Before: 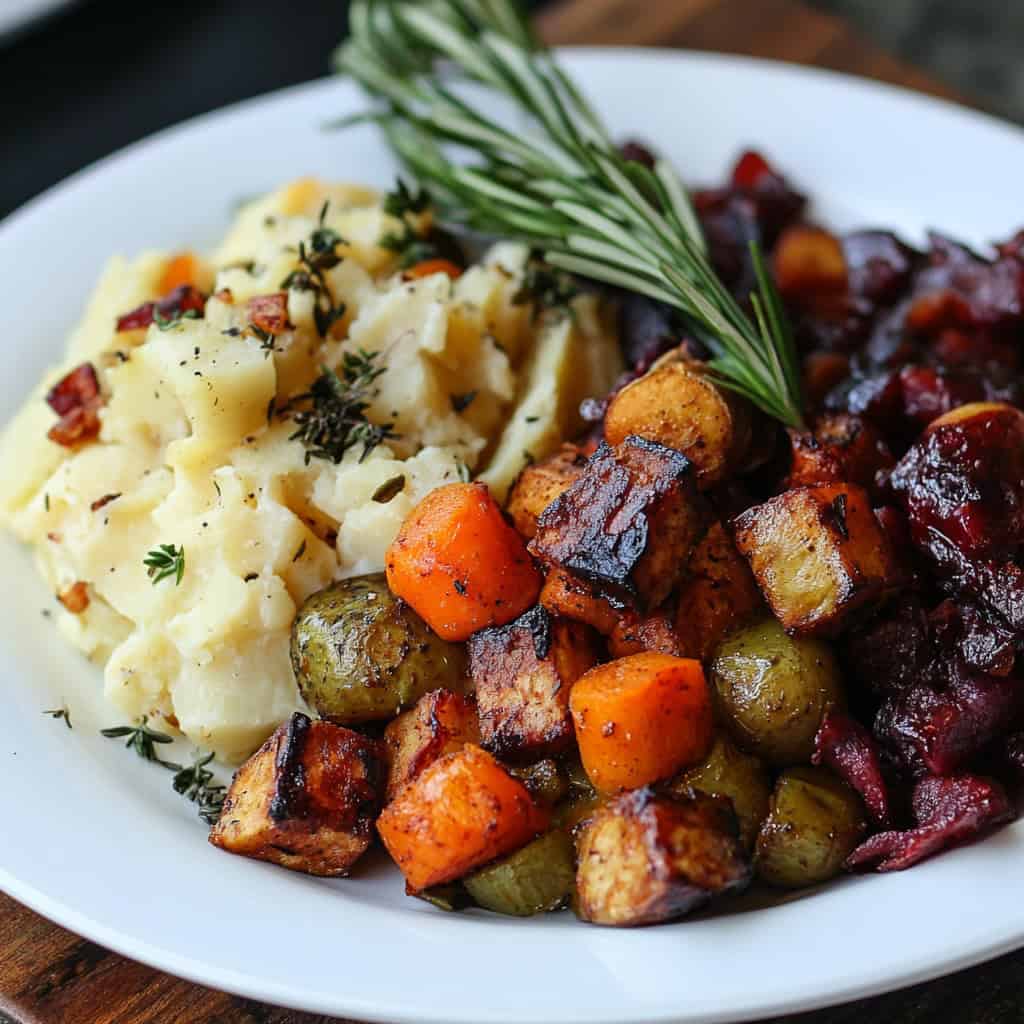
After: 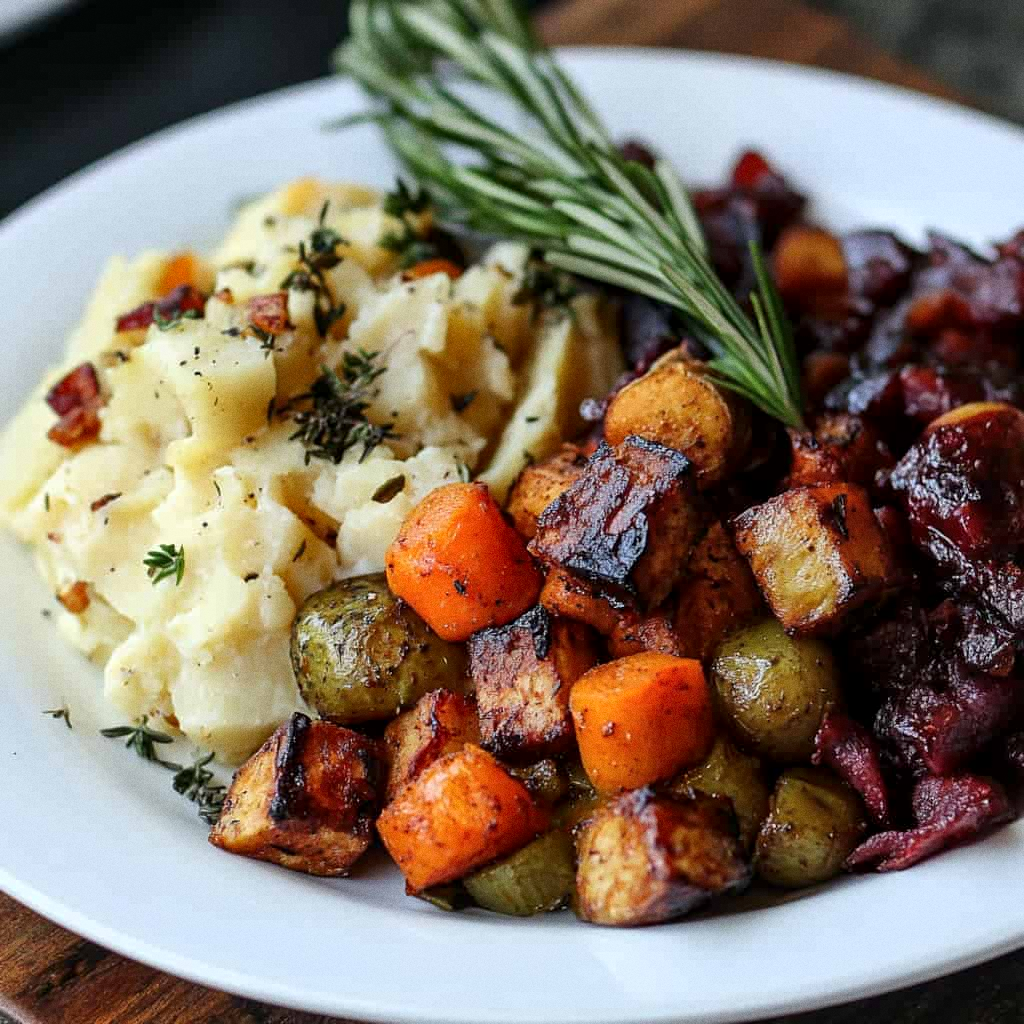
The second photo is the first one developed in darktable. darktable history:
grain: coarseness 0.09 ISO
local contrast: mode bilateral grid, contrast 20, coarseness 50, detail 132%, midtone range 0.2
white balance: emerald 1
